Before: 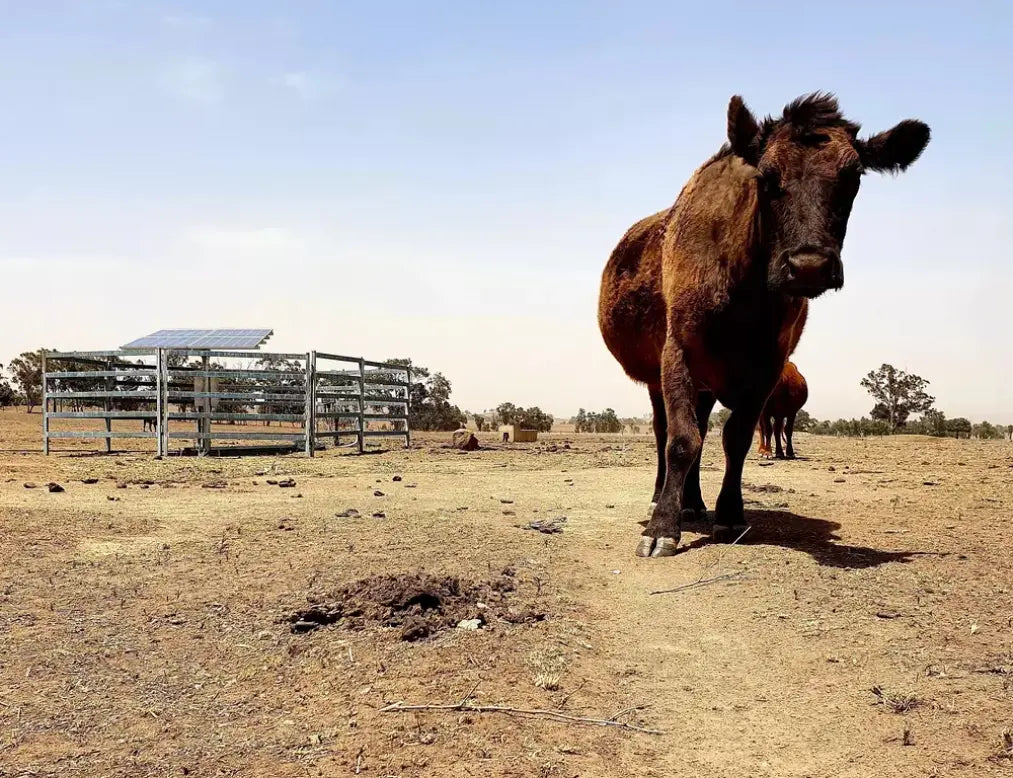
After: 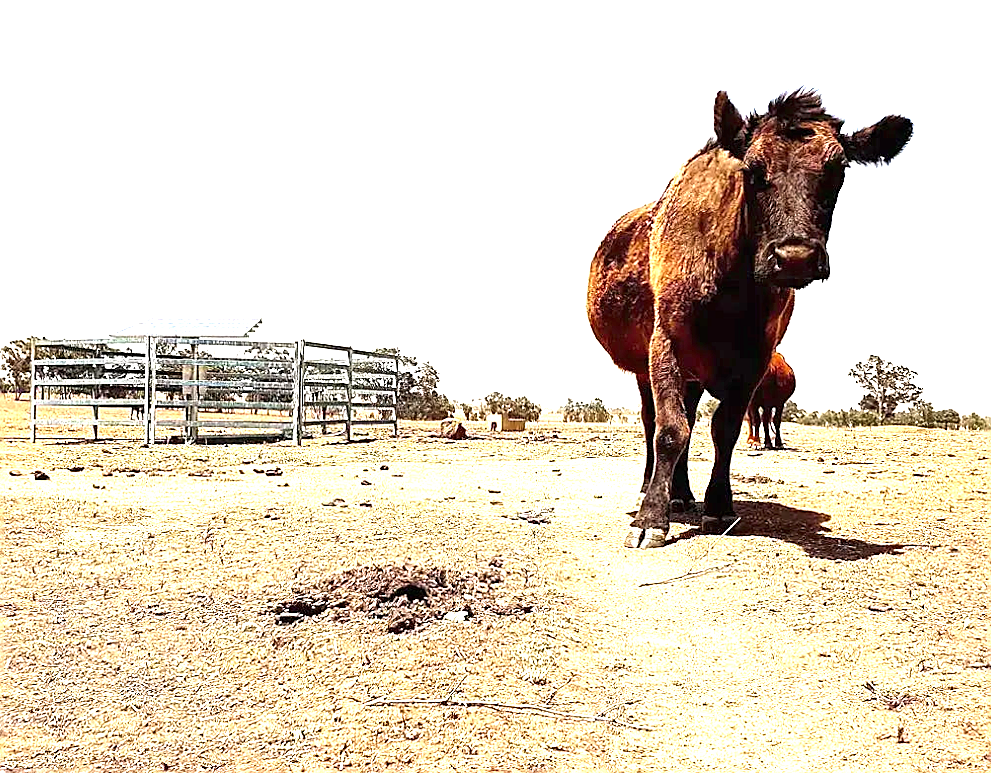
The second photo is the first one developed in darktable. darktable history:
sharpen: radius 1.4, amount 1.25, threshold 0.7
rotate and perspective: rotation 0.226°, lens shift (vertical) -0.042, crop left 0.023, crop right 0.982, crop top 0.006, crop bottom 0.994
exposure: black level correction 0, exposure 1.675 EV, compensate exposure bias true, compensate highlight preservation false
